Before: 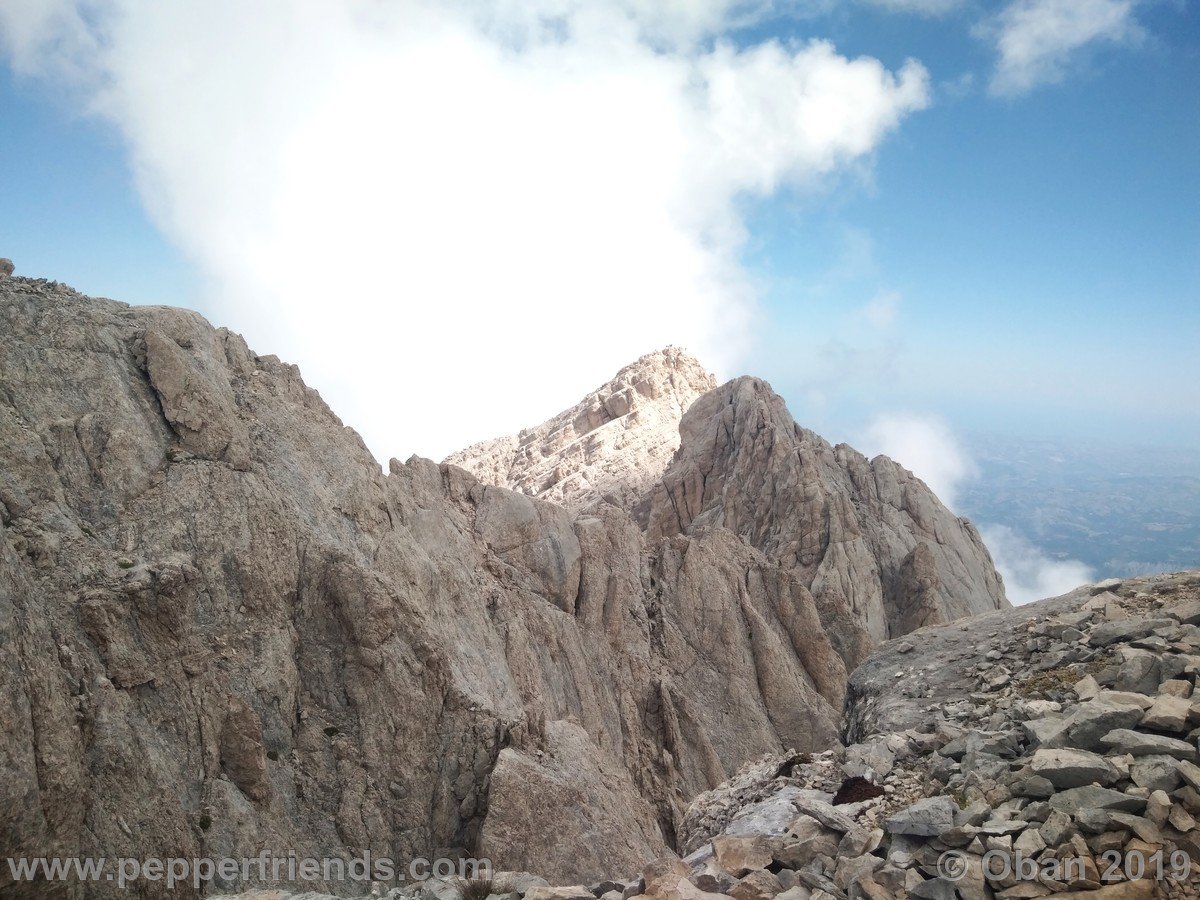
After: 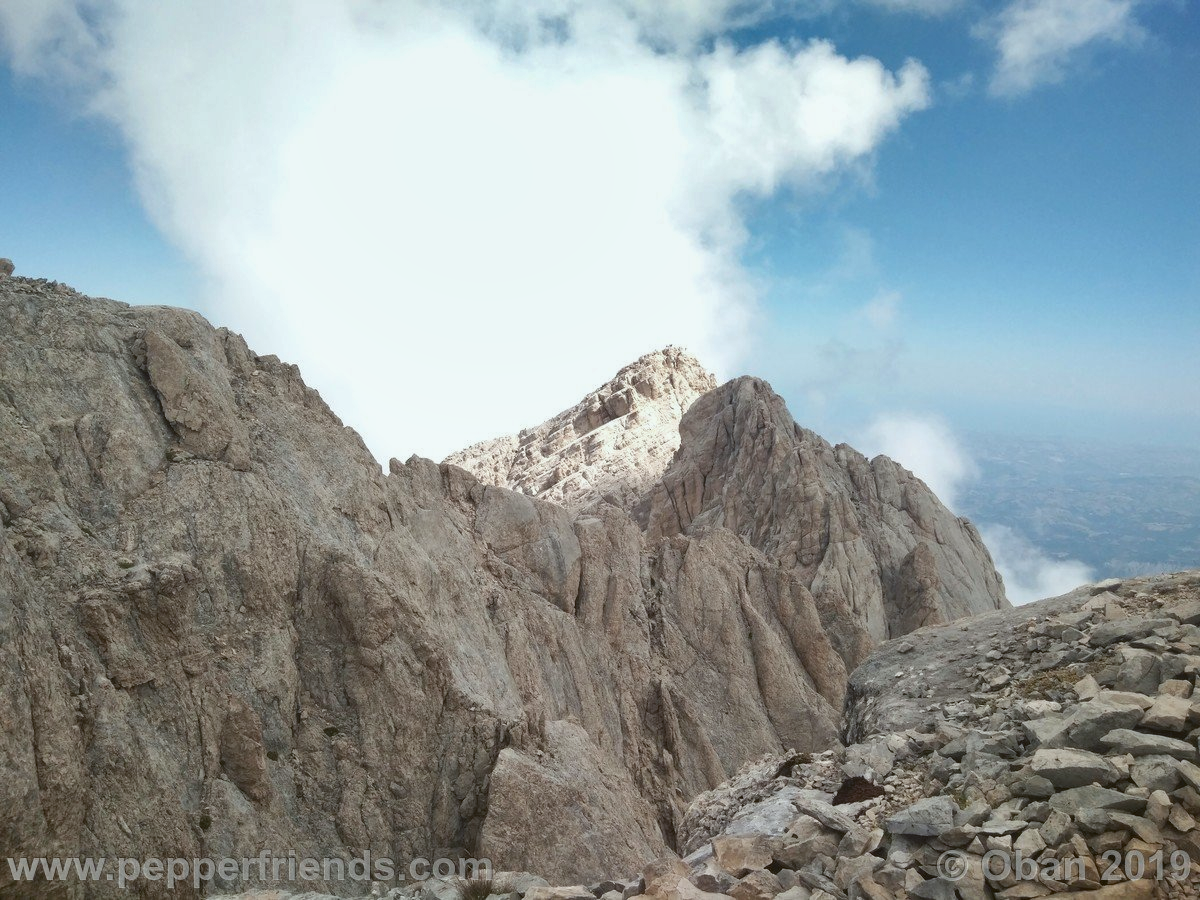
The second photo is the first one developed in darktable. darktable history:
color balance: lift [1.004, 1.002, 1.002, 0.998], gamma [1, 1.007, 1.002, 0.993], gain [1, 0.977, 1.013, 1.023], contrast -3.64%
shadows and highlights: soften with gaussian
